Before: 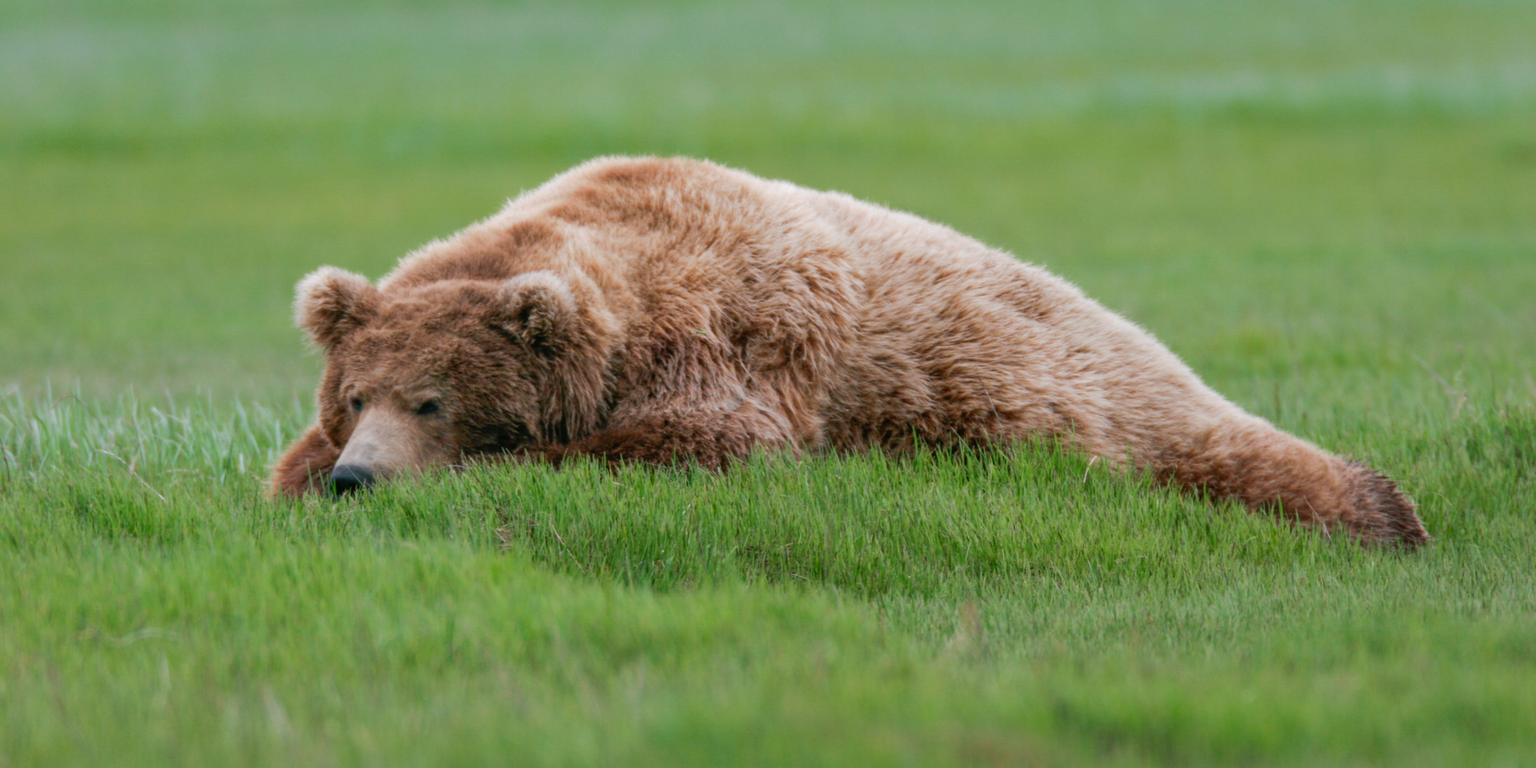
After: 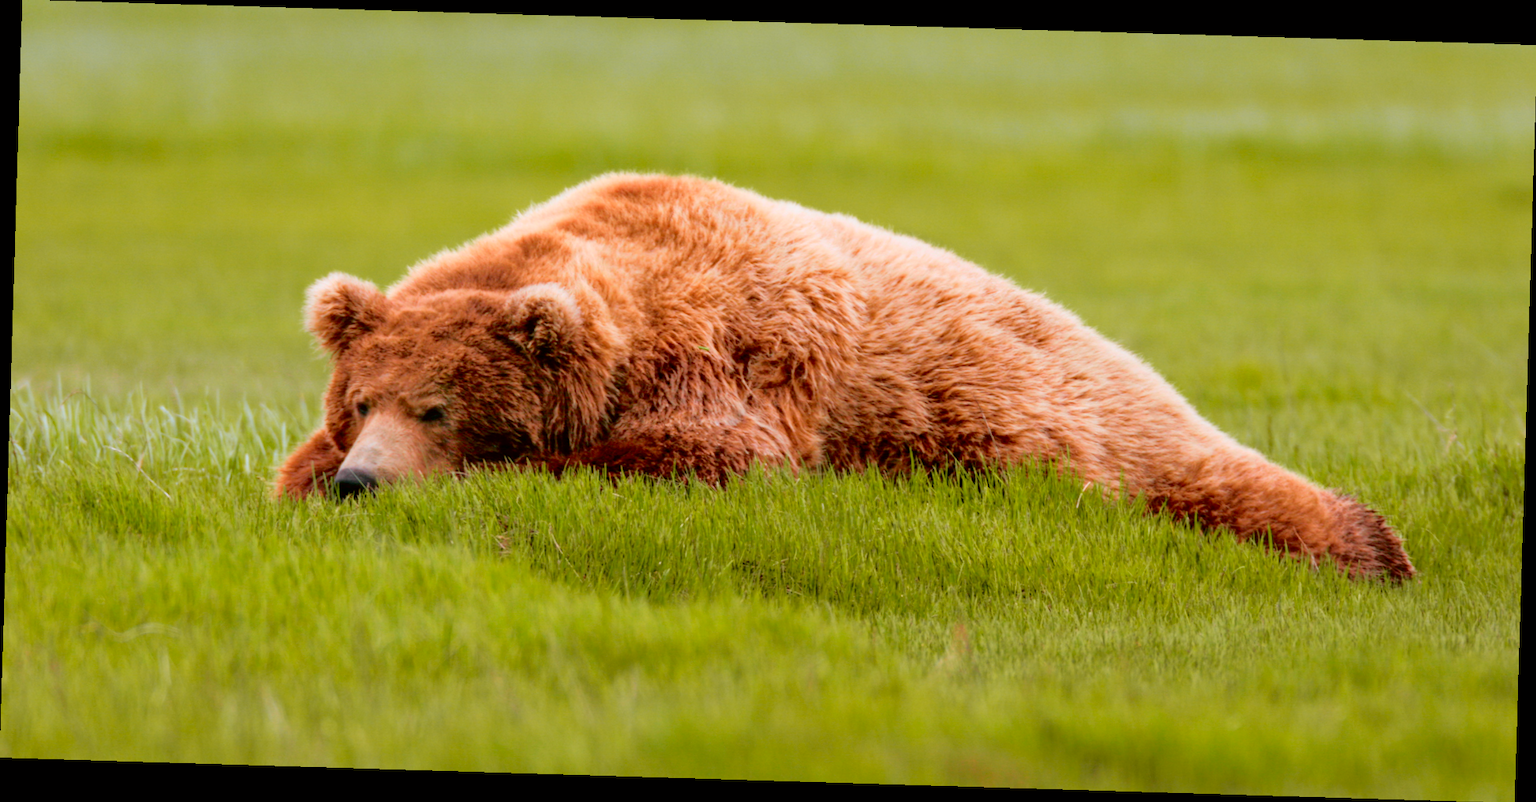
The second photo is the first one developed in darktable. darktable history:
rgb levels: mode RGB, independent channels, levels [[0, 0.5, 1], [0, 0.521, 1], [0, 0.536, 1]]
tone curve: curves: ch0 [(0, 0) (0.062, 0.023) (0.168, 0.142) (0.359, 0.44) (0.469, 0.544) (0.634, 0.722) (0.839, 0.909) (0.998, 0.978)]; ch1 [(0, 0) (0.437, 0.453) (0.472, 0.47) (0.502, 0.504) (0.527, 0.546) (0.568, 0.619) (0.608, 0.665) (0.669, 0.748) (0.859, 0.899) (1, 1)]; ch2 [(0, 0) (0.33, 0.301) (0.421, 0.443) (0.473, 0.501) (0.504, 0.504) (0.535, 0.564) (0.575, 0.625) (0.608, 0.676) (1, 1)], color space Lab, independent channels, preserve colors none
rotate and perspective: rotation 1.72°, automatic cropping off
exposure: compensate highlight preservation false
